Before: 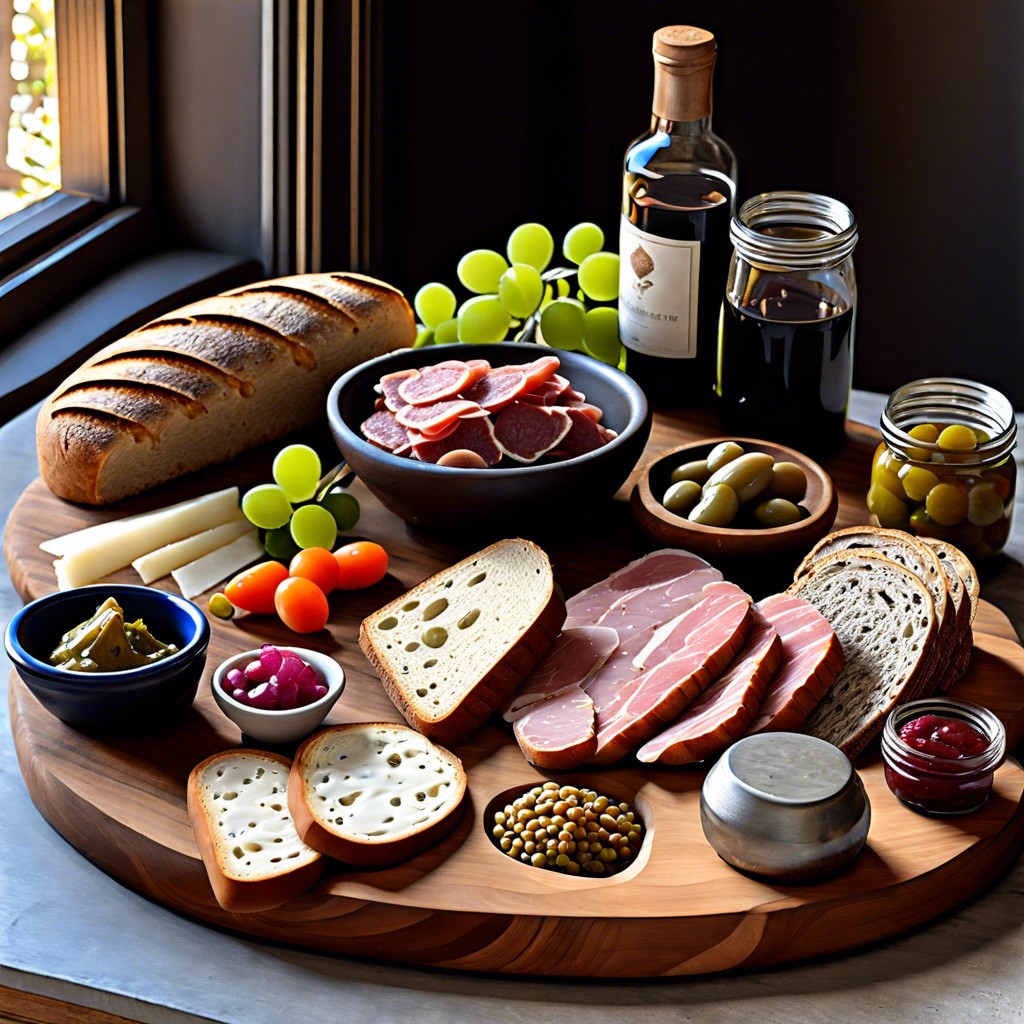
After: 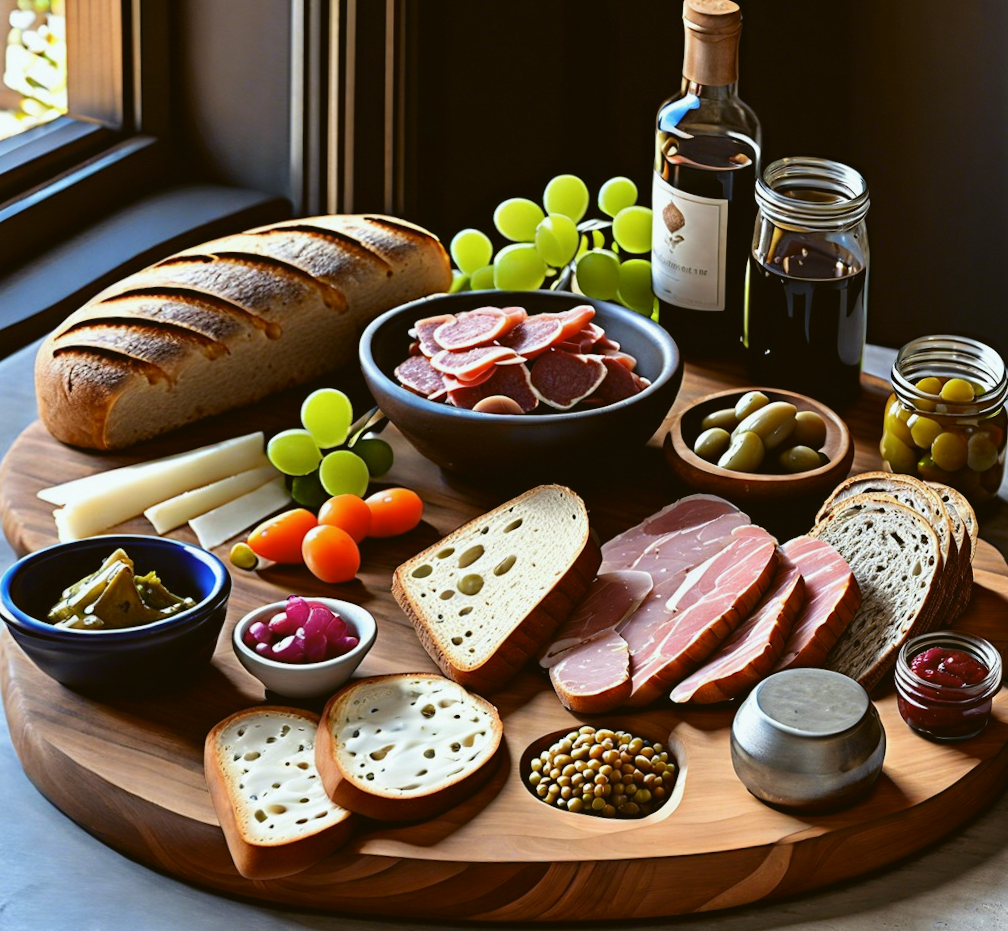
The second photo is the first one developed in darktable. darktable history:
rotate and perspective: rotation -0.013°, lens shift (vertical) -0.027, lens shift (horizontal) 0.178, crop left 0.016, crop right 0.989, crop top 0.082, crop bottom 0.918
color balance: lift [1.004, 1.002, 1.002, 0.998], gamma [1, 1.007, 1.002, 0.993], gain [1, 0.977, 1.013, 1.023], contrast -3.64%
